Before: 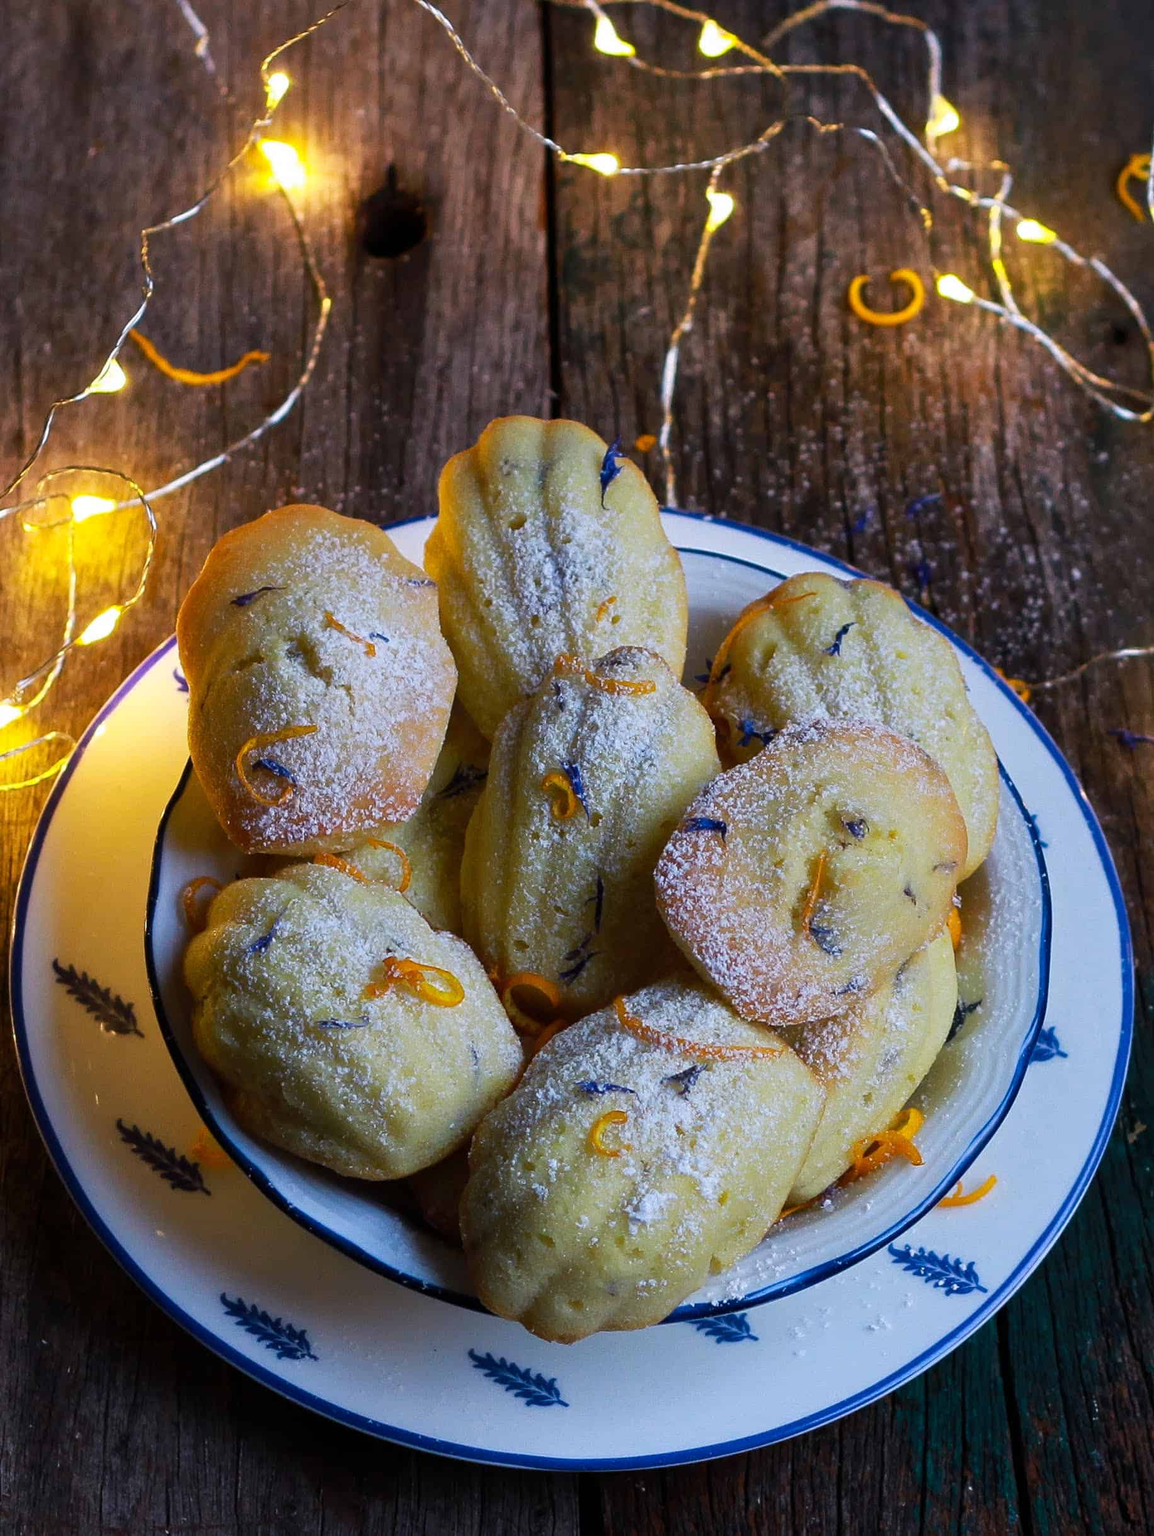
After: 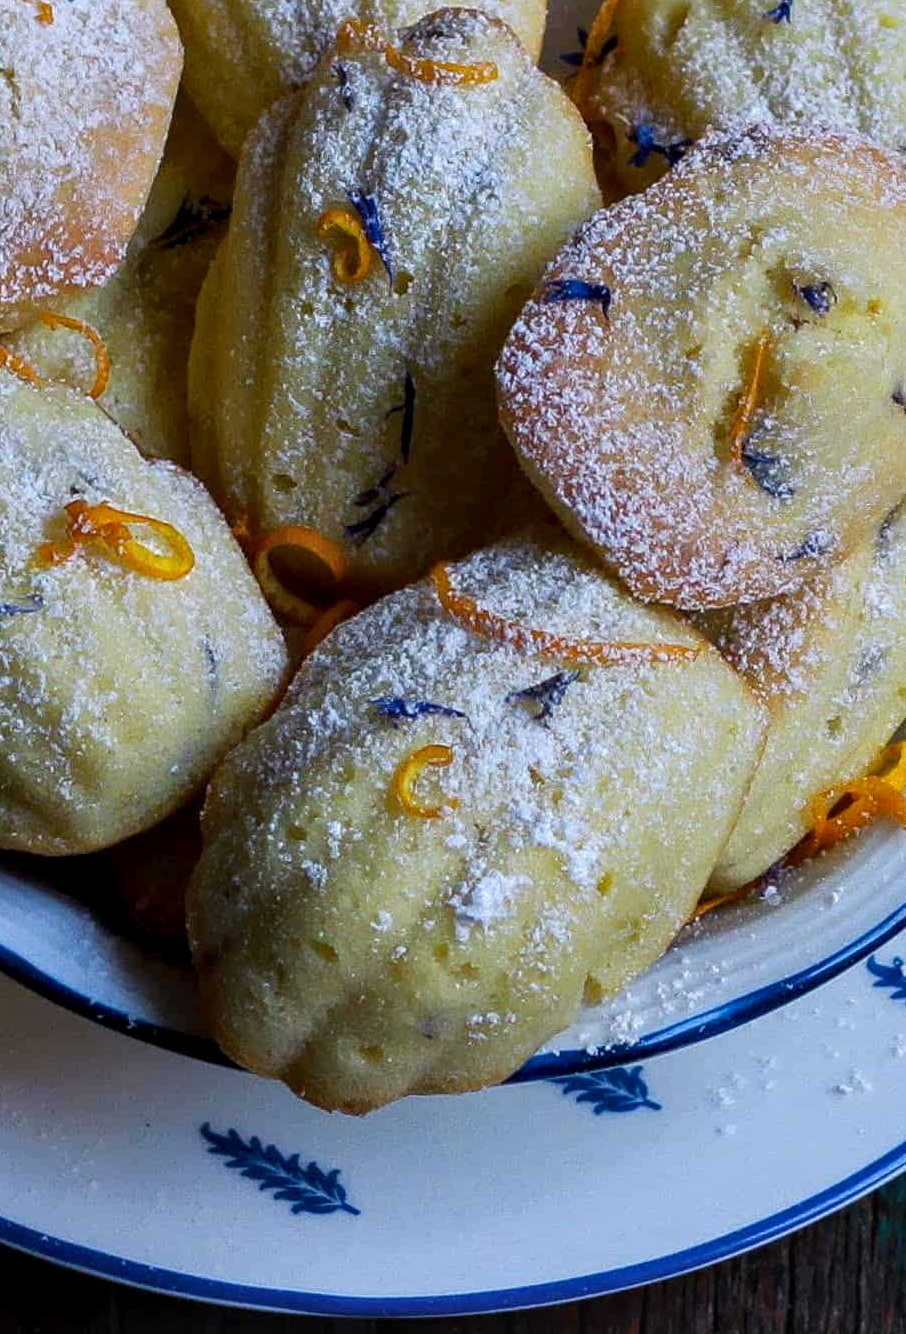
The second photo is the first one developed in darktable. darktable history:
crop: left 29.672%, top 41.786%, right 20.851%, bottom 3.487%
local contrast: detail 130%
exposure: exposure 0.014 EV, compensate highlight preservation false
